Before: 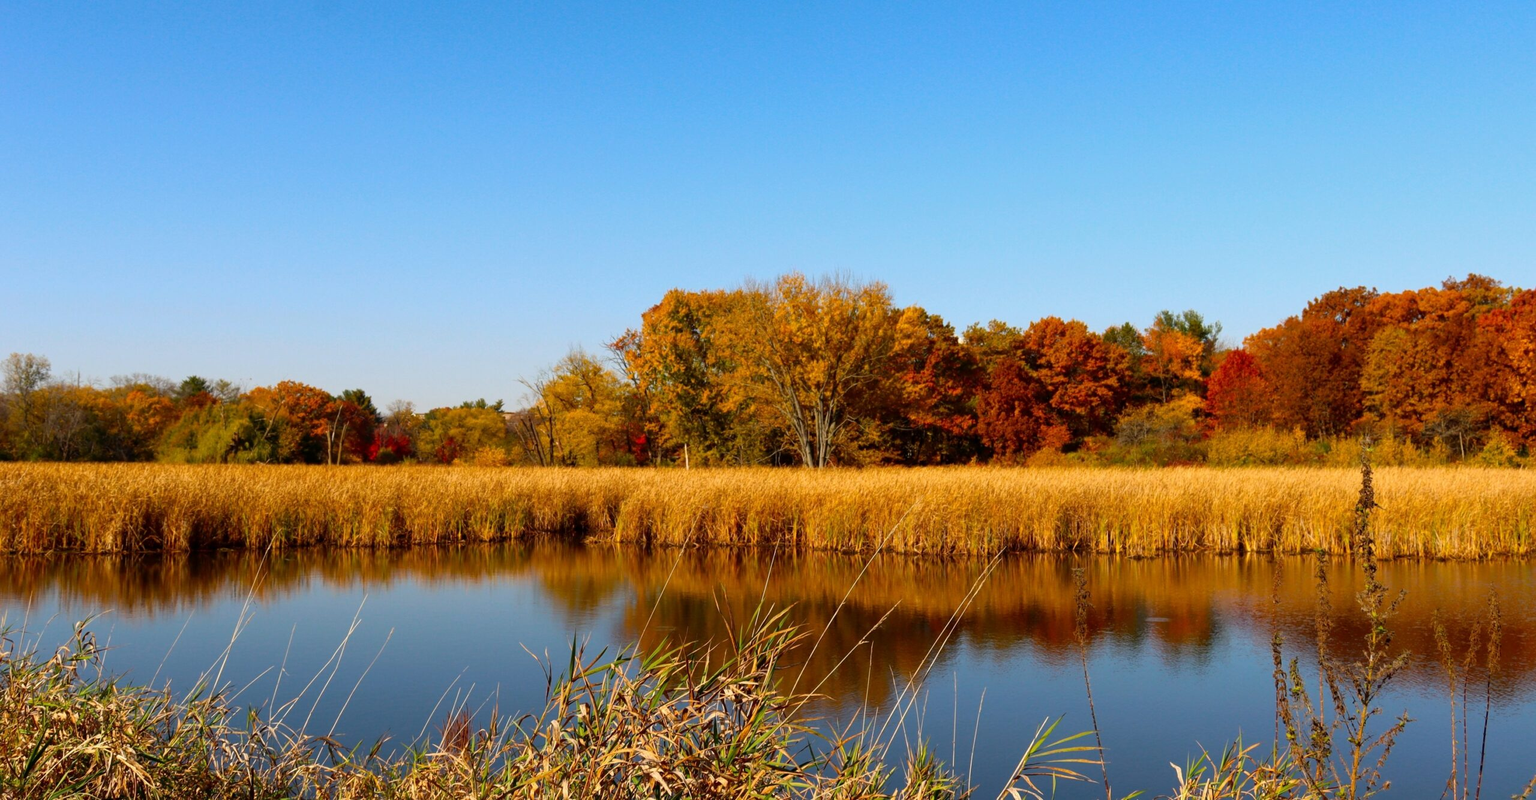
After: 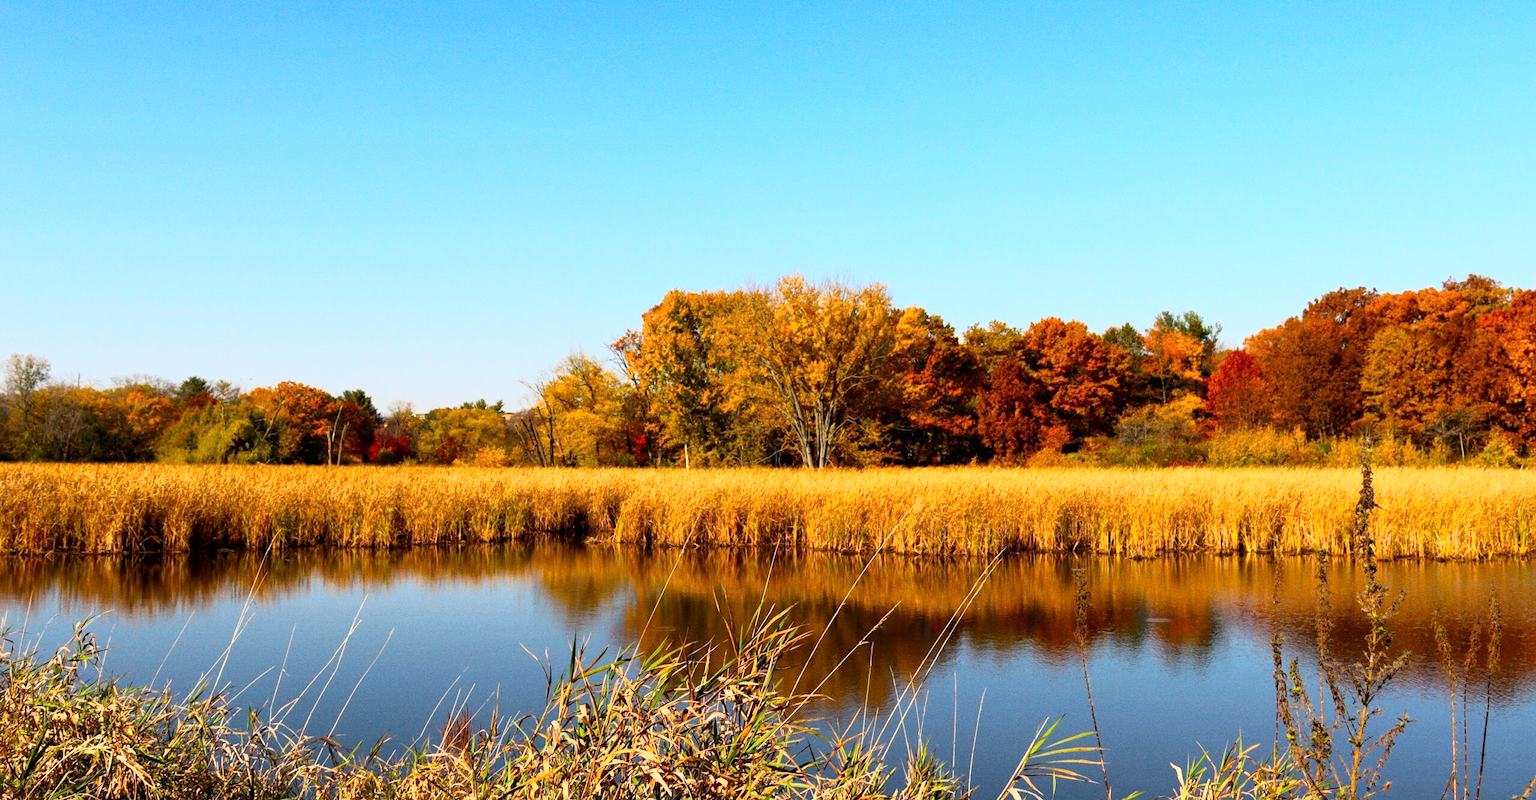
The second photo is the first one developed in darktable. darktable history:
base curve: curves: ch0 [(0, 0) (0.005, 0.002) (0.193, 0.295) (0.399, 0.664) (0.75, 0.928) (1, 1)]
grain: coarseness 0.09 ISO
